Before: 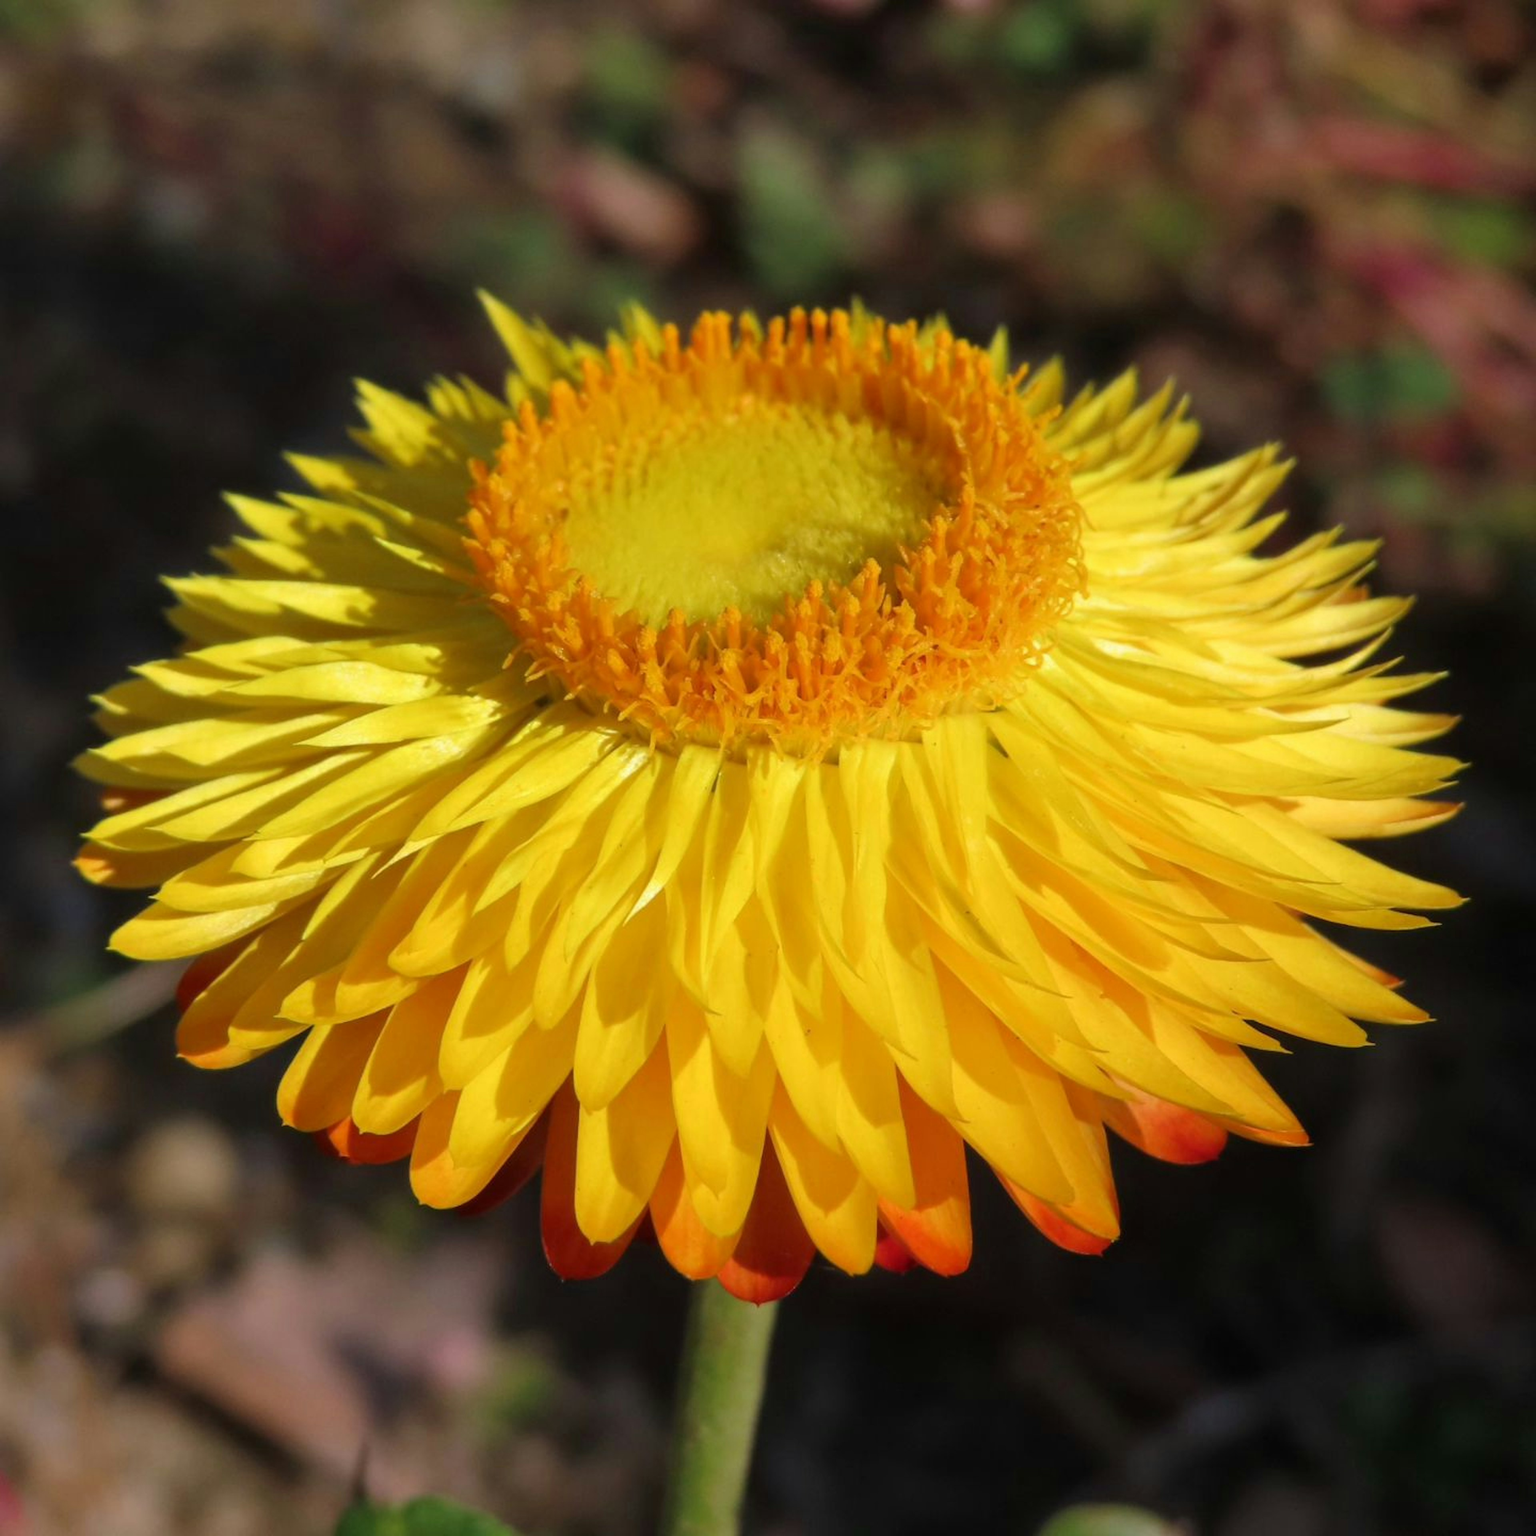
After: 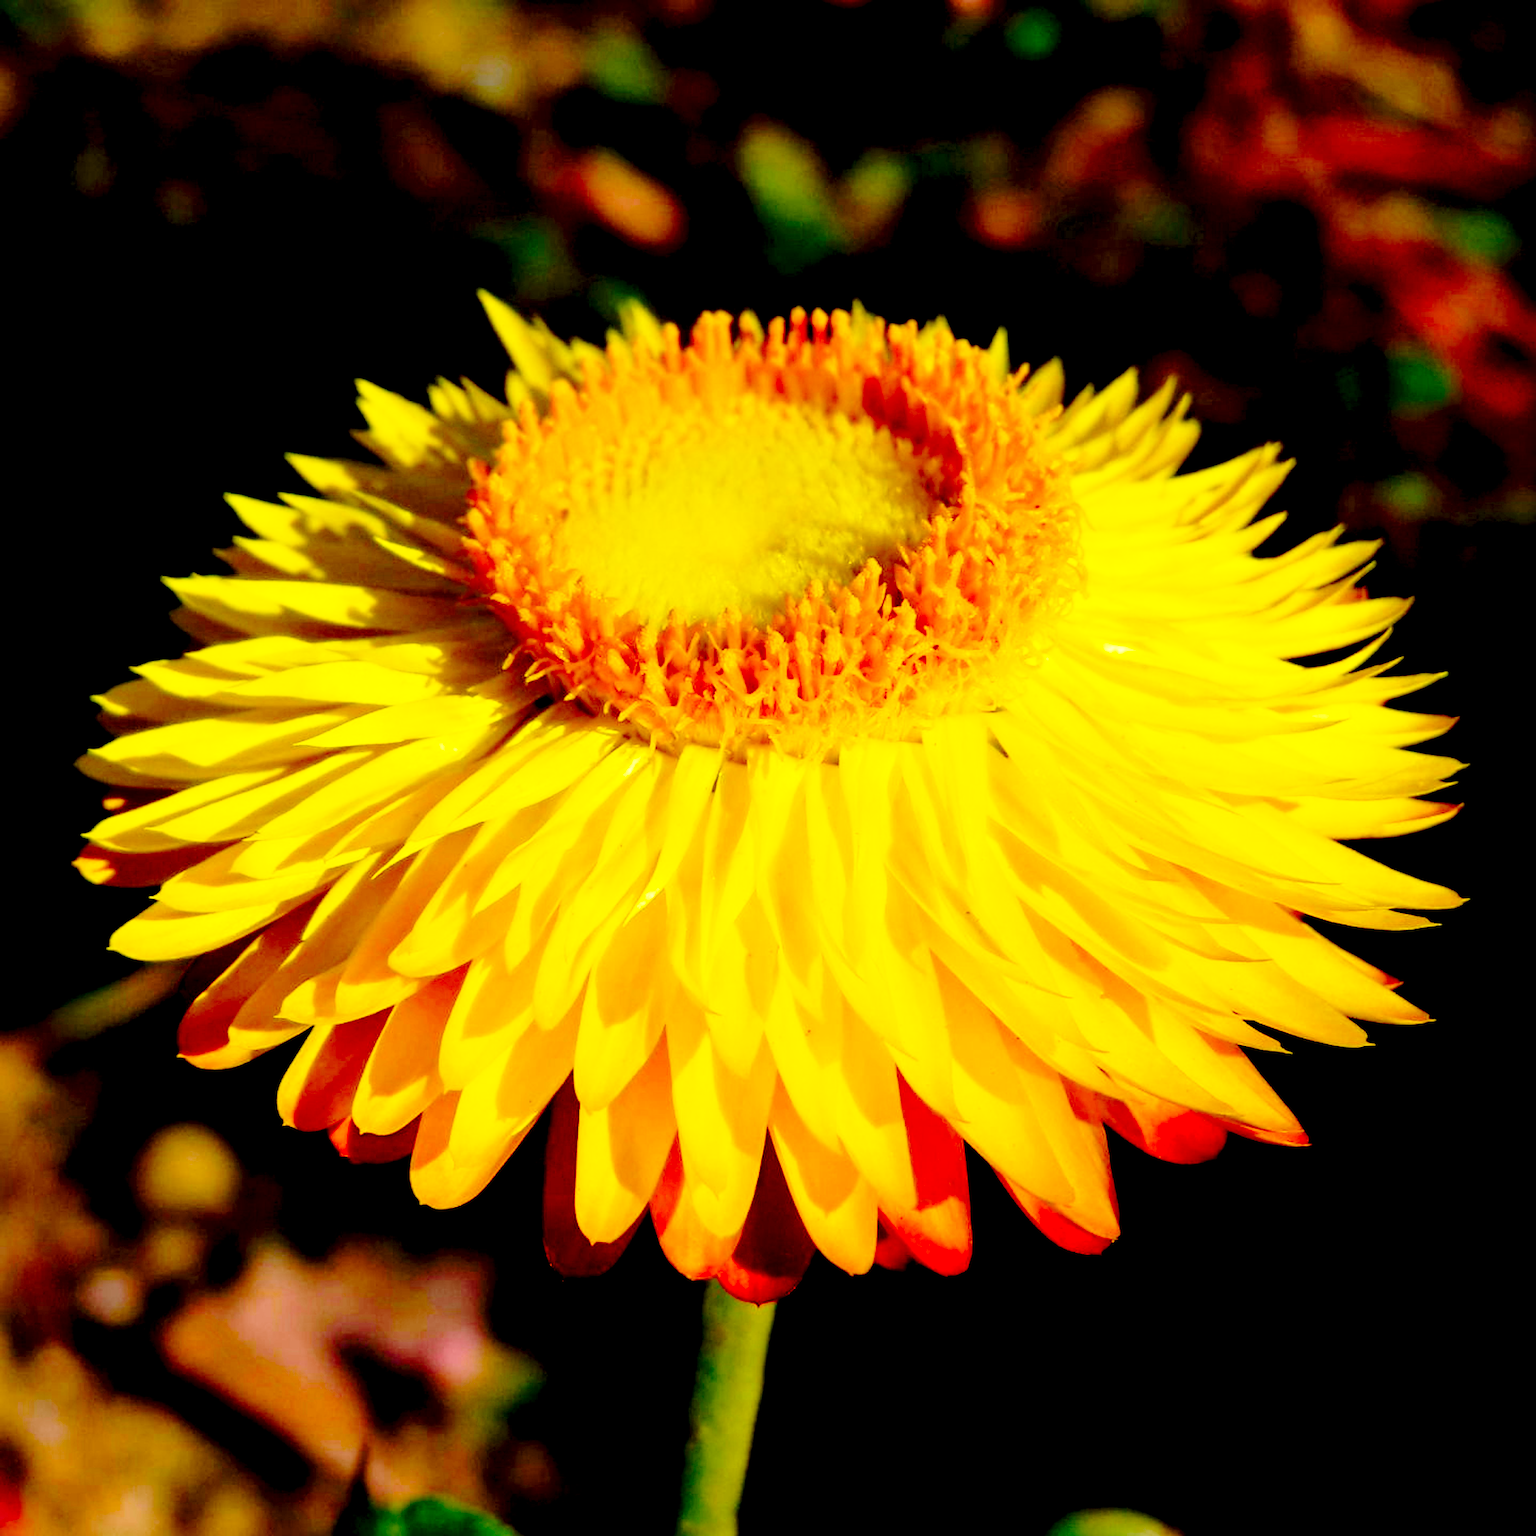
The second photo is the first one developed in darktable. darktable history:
exposure: black level correction 0.057, compensate highlight preservation false
base curve: curves: ch0 [(0, 0) (0.028, 0.03) (0.105, 0.232) (0.387, 0.748) (0.754, 0.968) (1, 1)], preserve colors none
sharpen: on, module defaults
color balance rgb: highlights gain › chroma 3.055%, highlights gain › hue 76.7°, linear chroma grading › global chroma 15.329%, perceptual saturation grading › global saturation 25.164%, global vibrance 20%
